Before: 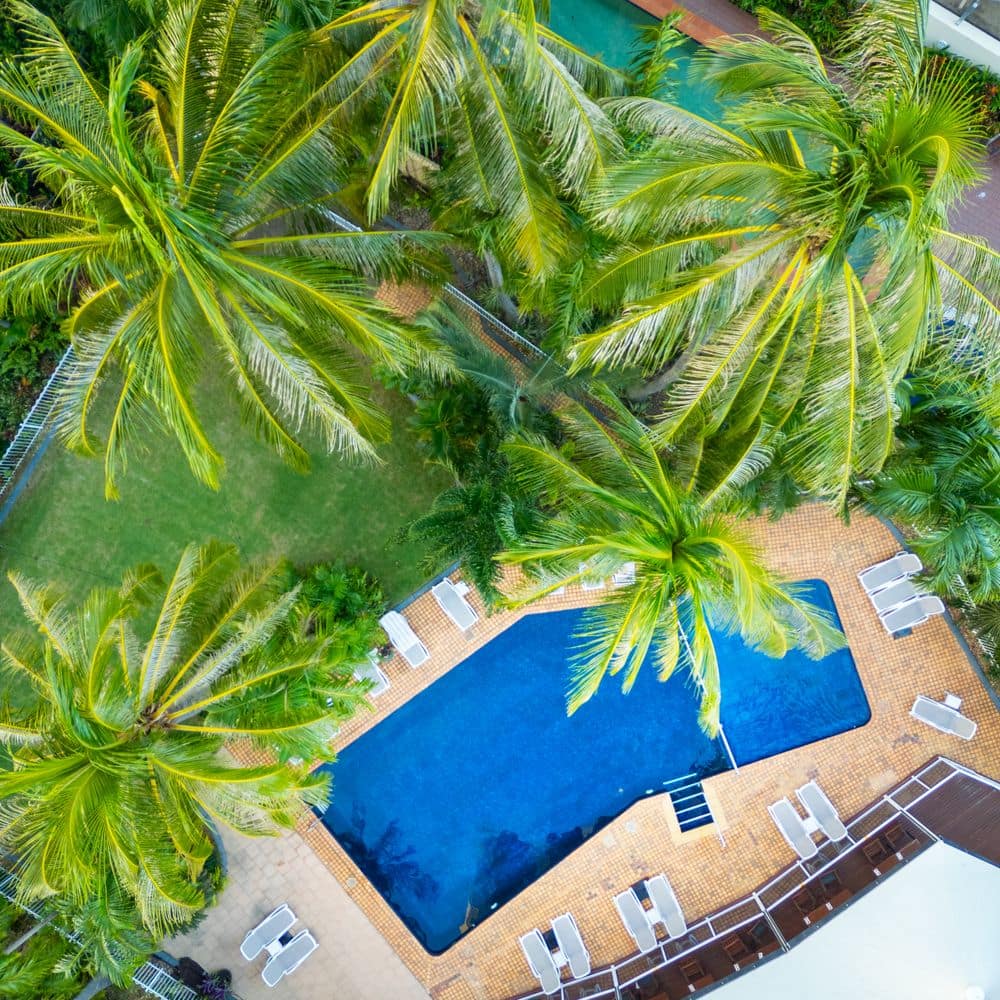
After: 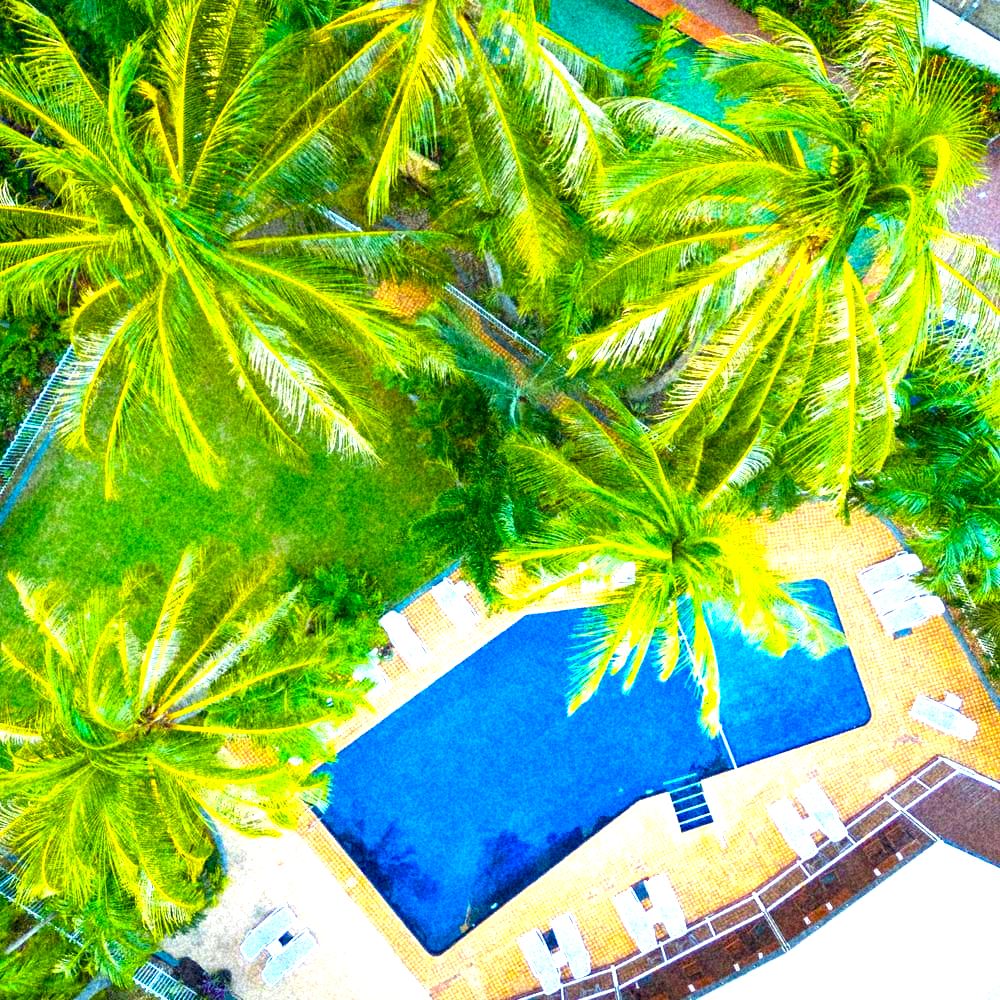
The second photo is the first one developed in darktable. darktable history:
exposure: exposure 0.4 EV, compensate highlight preservation false
grain: coarseness 46.9 ISO, strength 50.21%, mid-tones bias 0%
tone equalizer: -7 EV 0.18 EV, -6 EV 0.12 EV, -5 EV 0.08 EV, -4 EV 0.04 EV, -2 EV -0.02 EV, -1 EV -0.04 EV, +0 EV -0.06 EV, luminance estimator HSV value / RGB max
color balance rgb: linear chroma grading › global chroma 20%, perceptual saturation grading › global saturation 25%, perceptual brilliance grading › global brilliance 20%, global vibrance 20%
